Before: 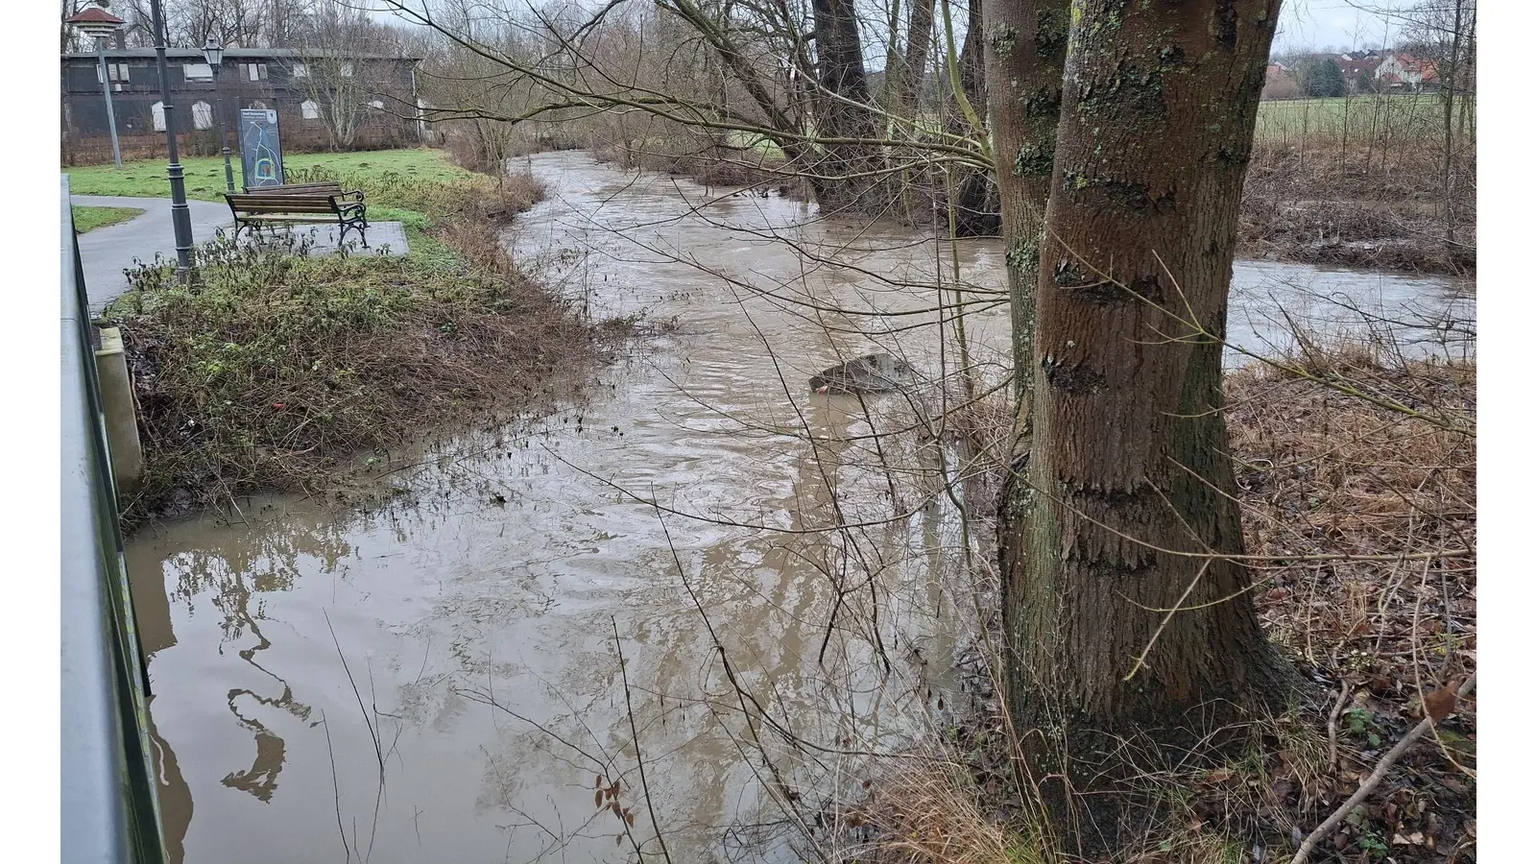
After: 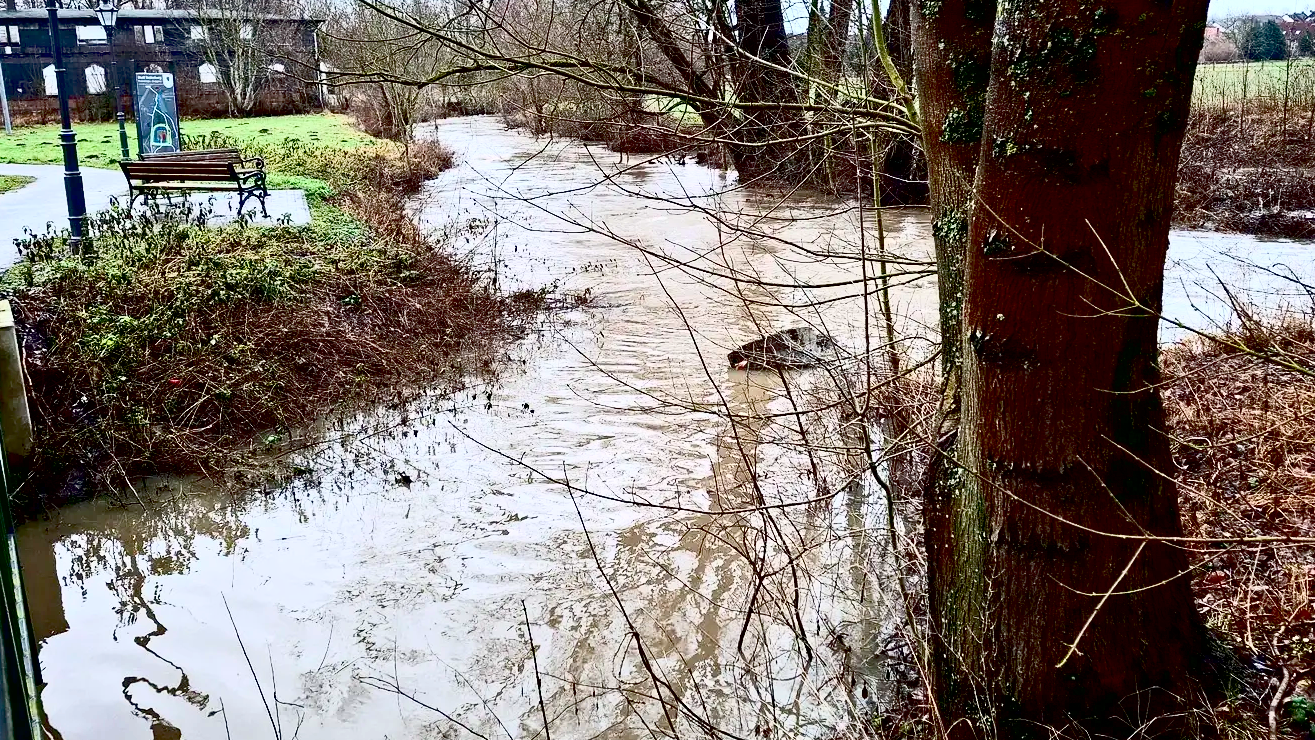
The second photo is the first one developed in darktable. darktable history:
exposure: black level correction 0.056, compensate highlight preservation false
crop and rotate: left 7.196%, top 4.574%, right 10.605%, bottom 13.178%
contrast brightness saturation: contrast 0.62, brightness 0.34, saturation 0.14
